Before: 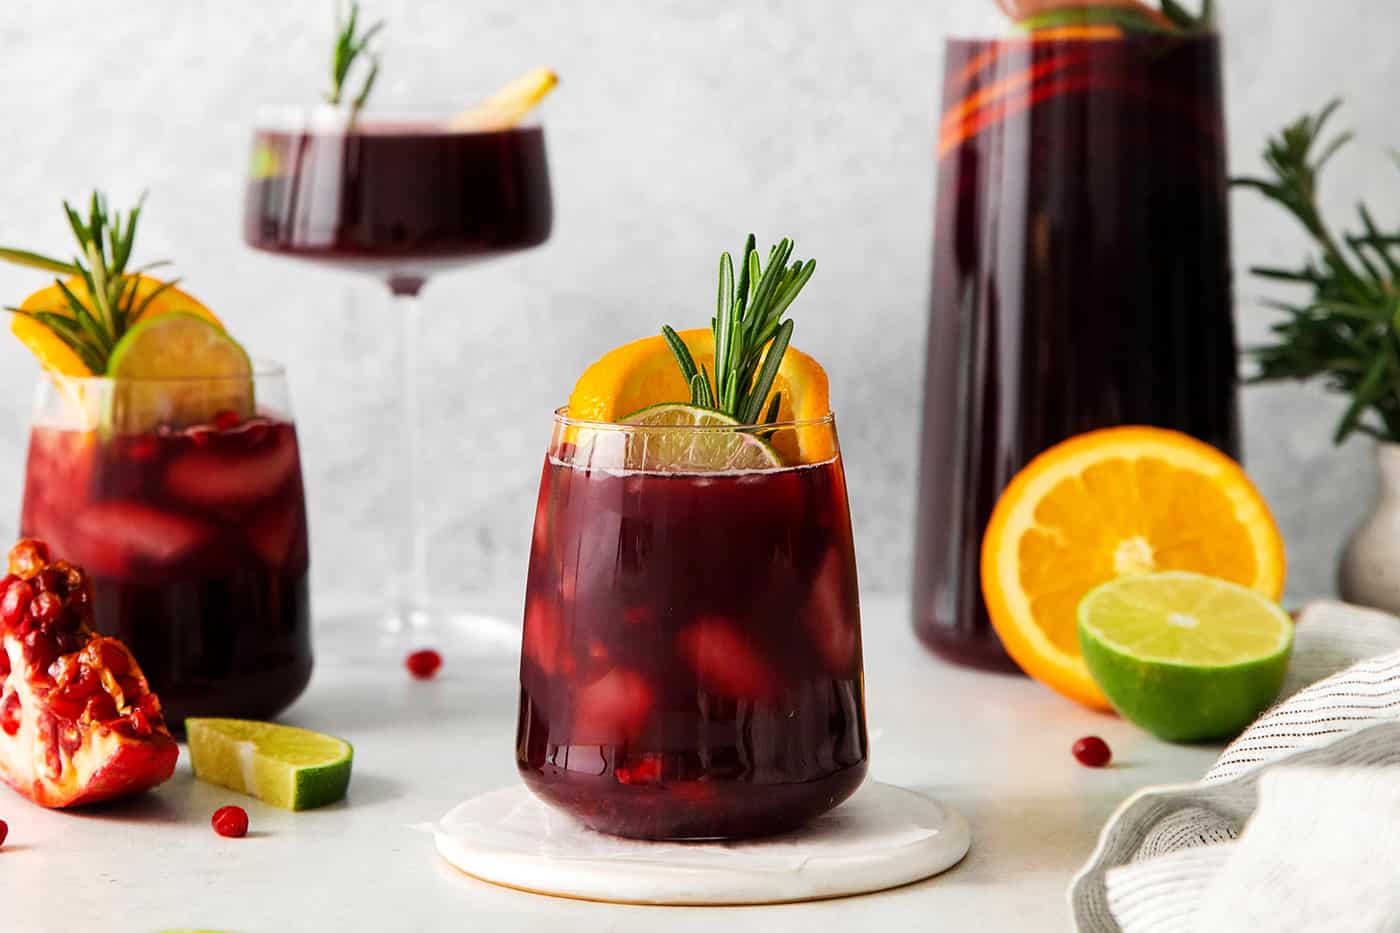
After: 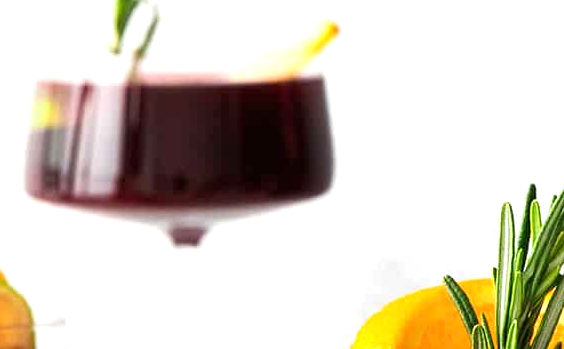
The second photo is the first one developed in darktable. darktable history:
exposure: black level correction 0, exposure 0.697 EV, compensate exposure bias true, compensate highlight preservation false
crop: left 15.655%, top 5.464%, right 44.027%, bottom 57.109%
